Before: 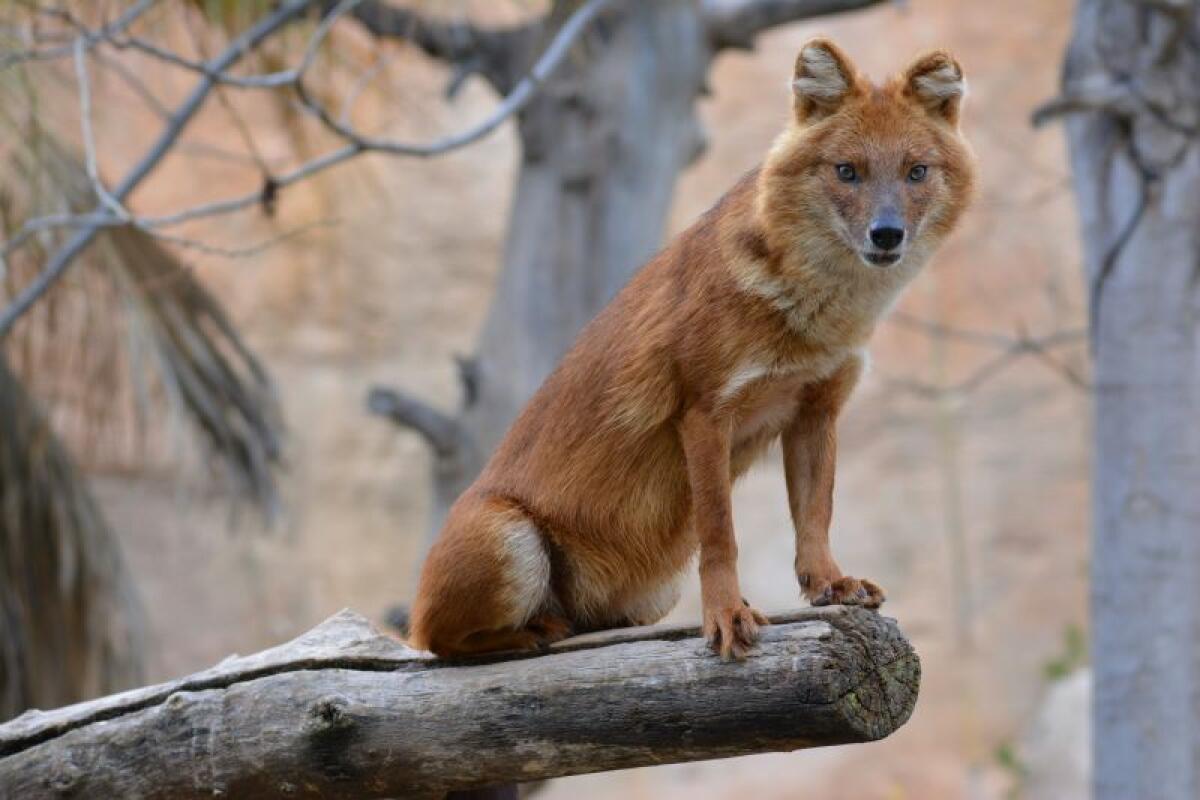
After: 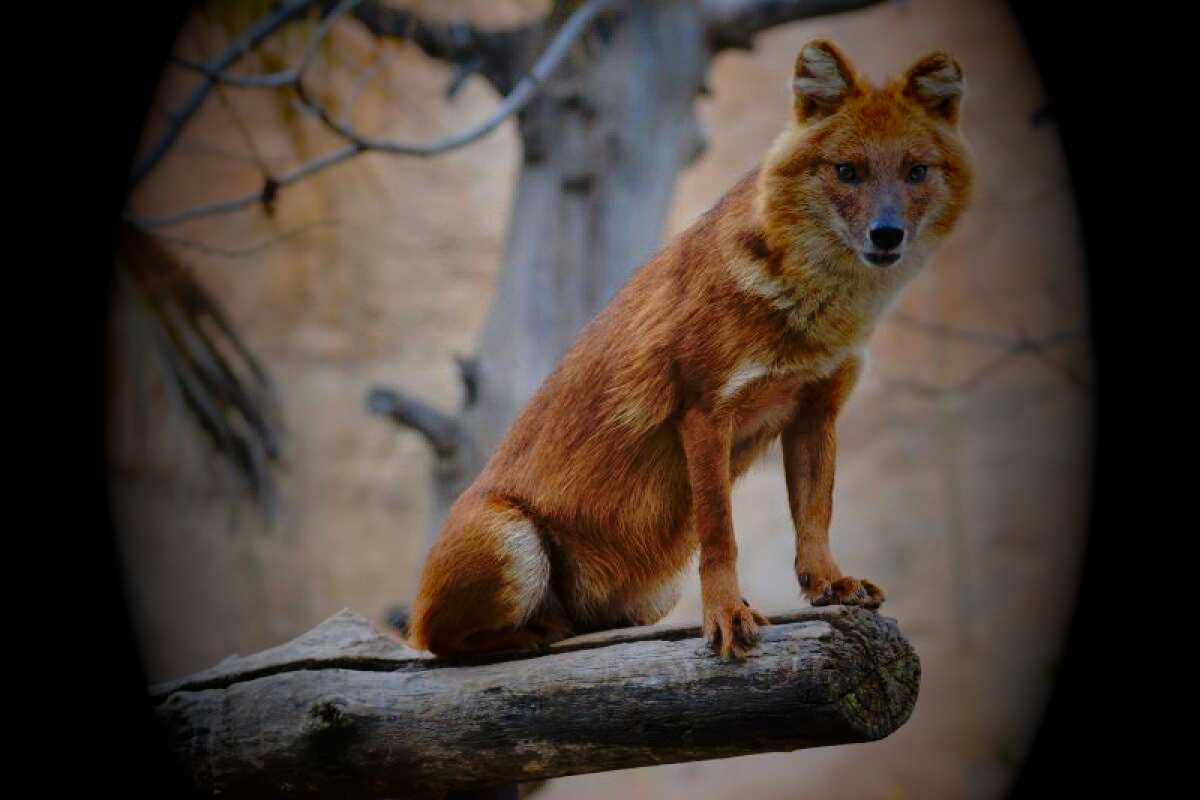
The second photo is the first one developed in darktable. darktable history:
vignetting: fall-off start 15.9%, fall-off radius 100%, brightness -1, saturation 0.5, width/height ratio 0.719
base curve: curves: ch0 [(0, 0) (0.073, 0.04) (0.157, 0.139) (0.492, 0.492) (0.758, 0.758) (1, 1)], preserve colors none
